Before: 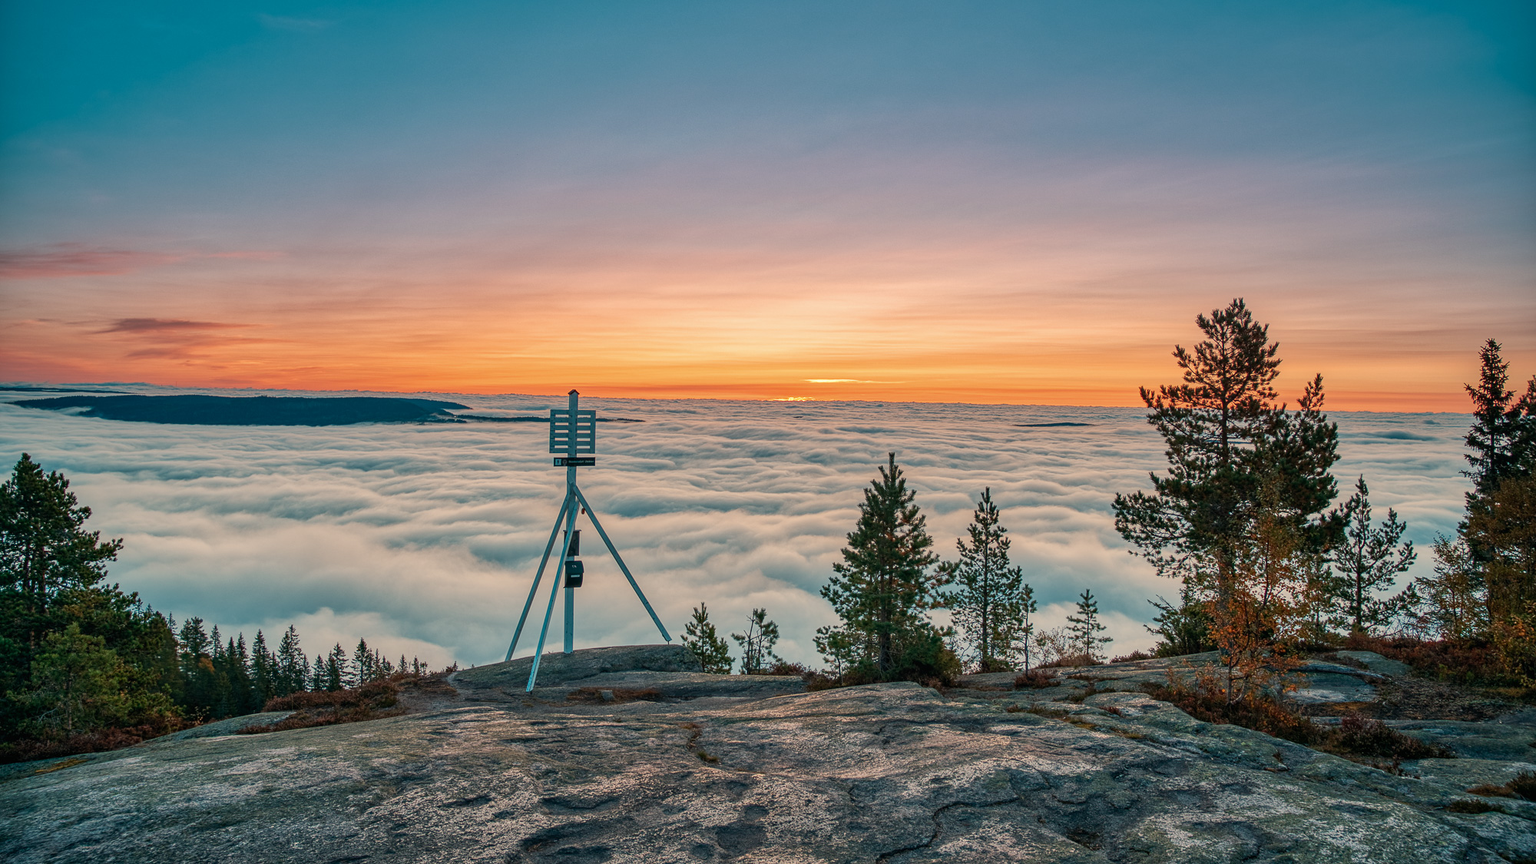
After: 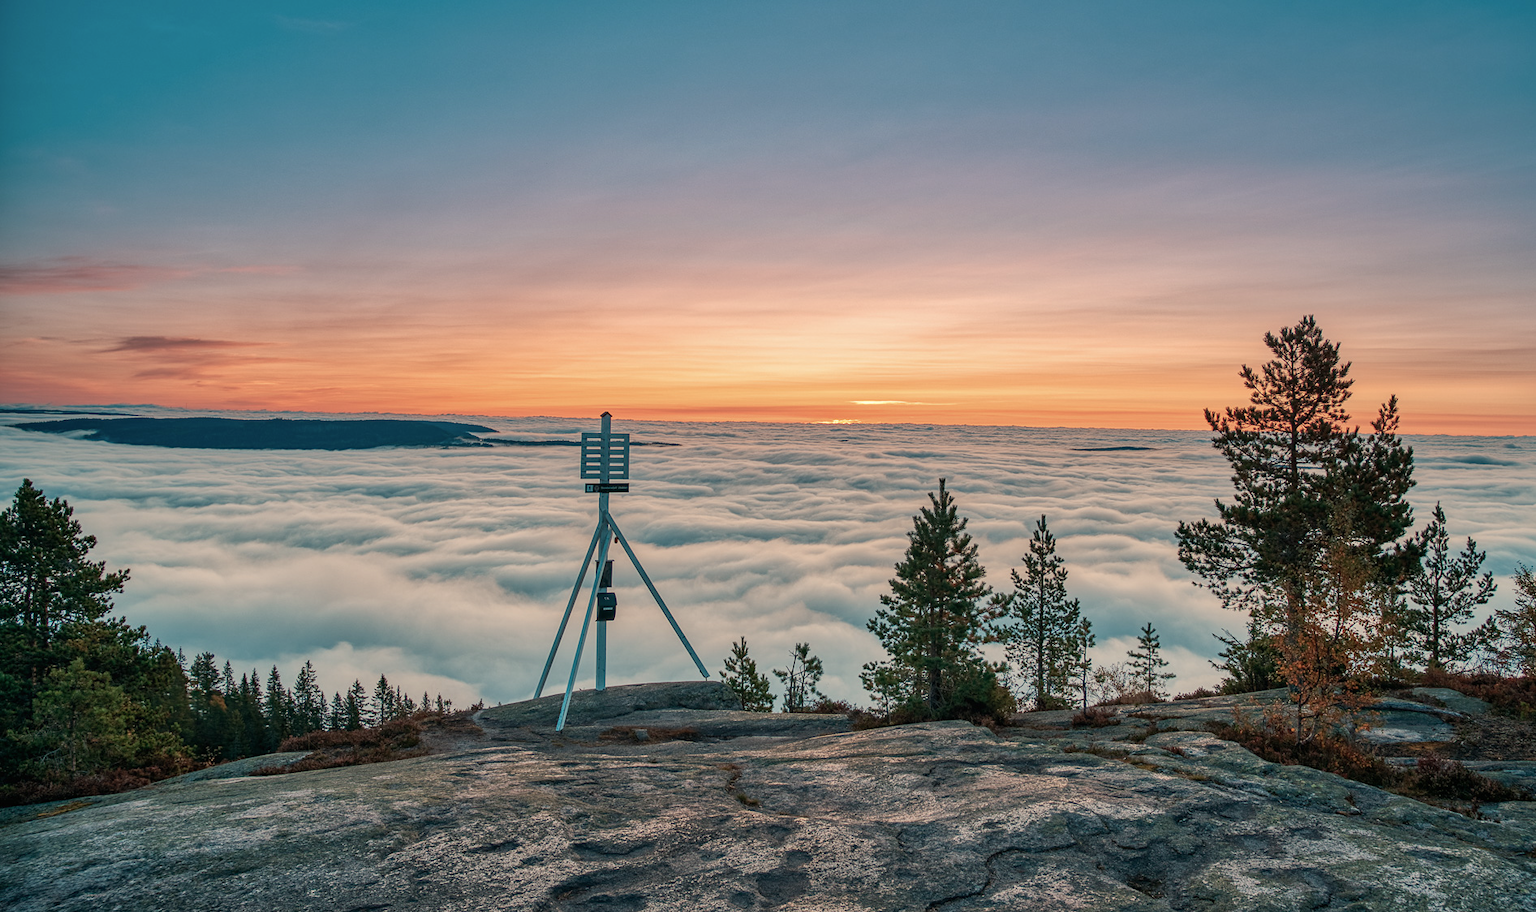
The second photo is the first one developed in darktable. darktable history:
crop and rotate: left 0%, right 5.33%
color balance rgb: linear chroma grading › global chroma 14.362%, perceptual saturation grading › global saturation -31.719%, global vibrance 20%
